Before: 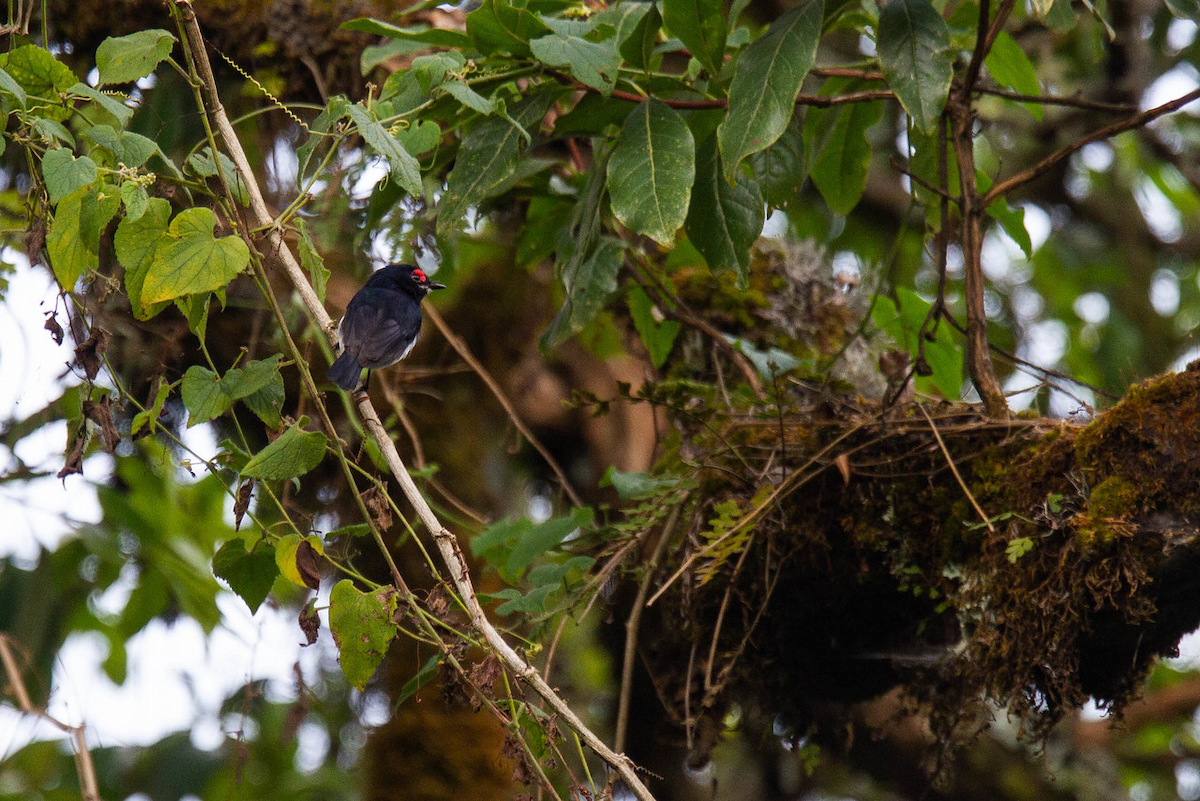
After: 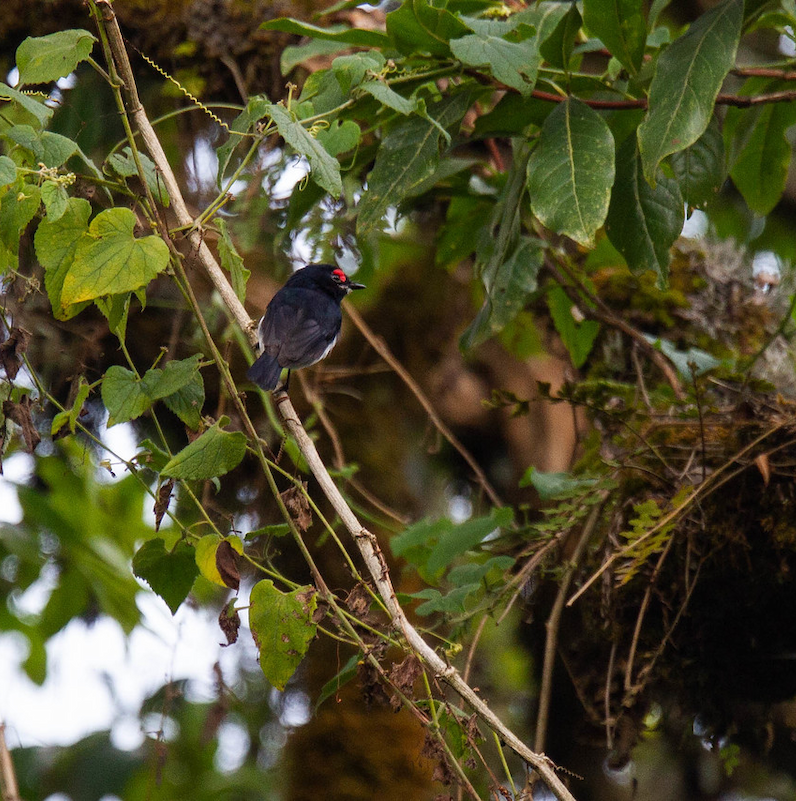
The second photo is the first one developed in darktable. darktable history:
crop and rotate: left 6.691%, right 26.926%
